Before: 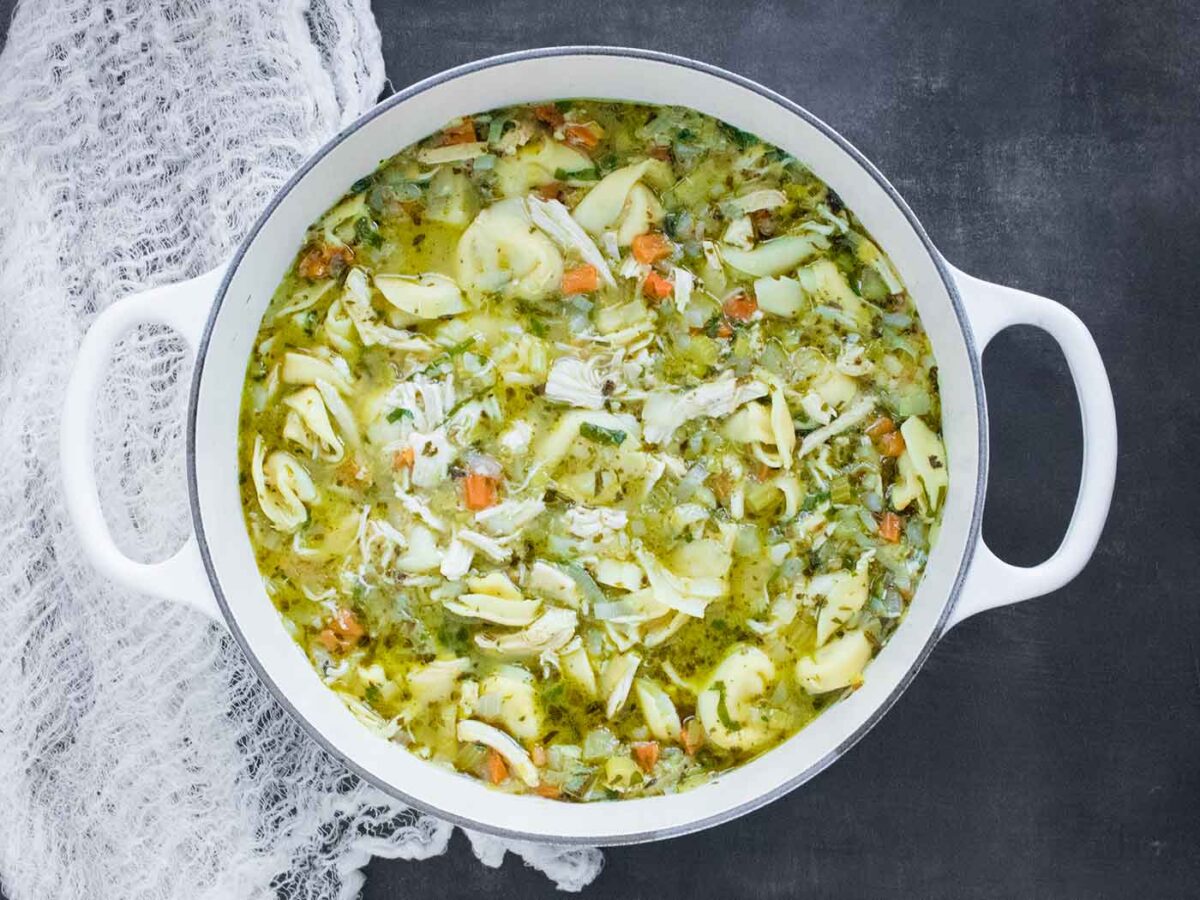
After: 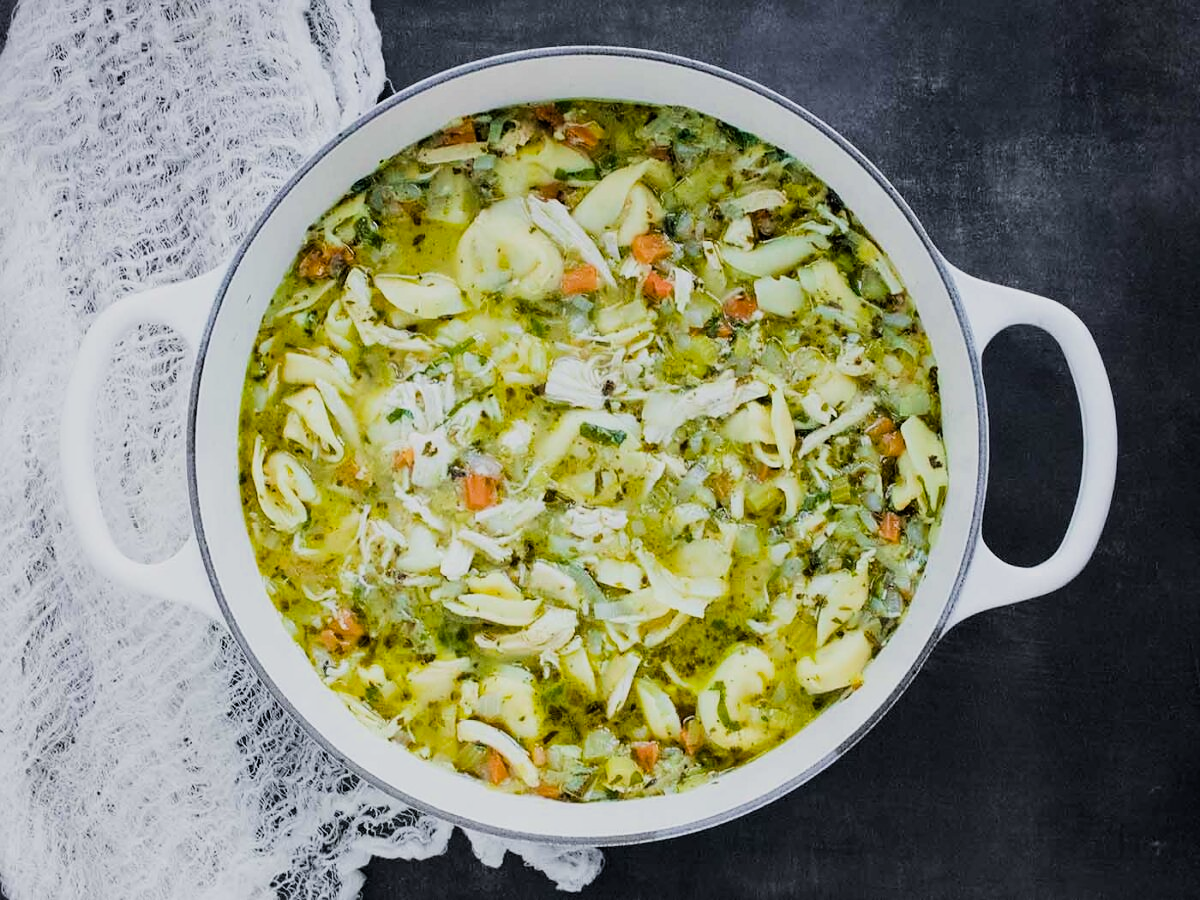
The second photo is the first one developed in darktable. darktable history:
filmic rgb: black relative exposure -16 EV, white relative exposure 6.92 EV, hardness 4.7
color balance rgb: shadows lift › luminance -10%, power › luminance -9%, linear chroma grading › global chroma 10%, global vibrance 10%, contrast 15%, saturation formula JzAzBz (2021)
sharpen: radius 1
